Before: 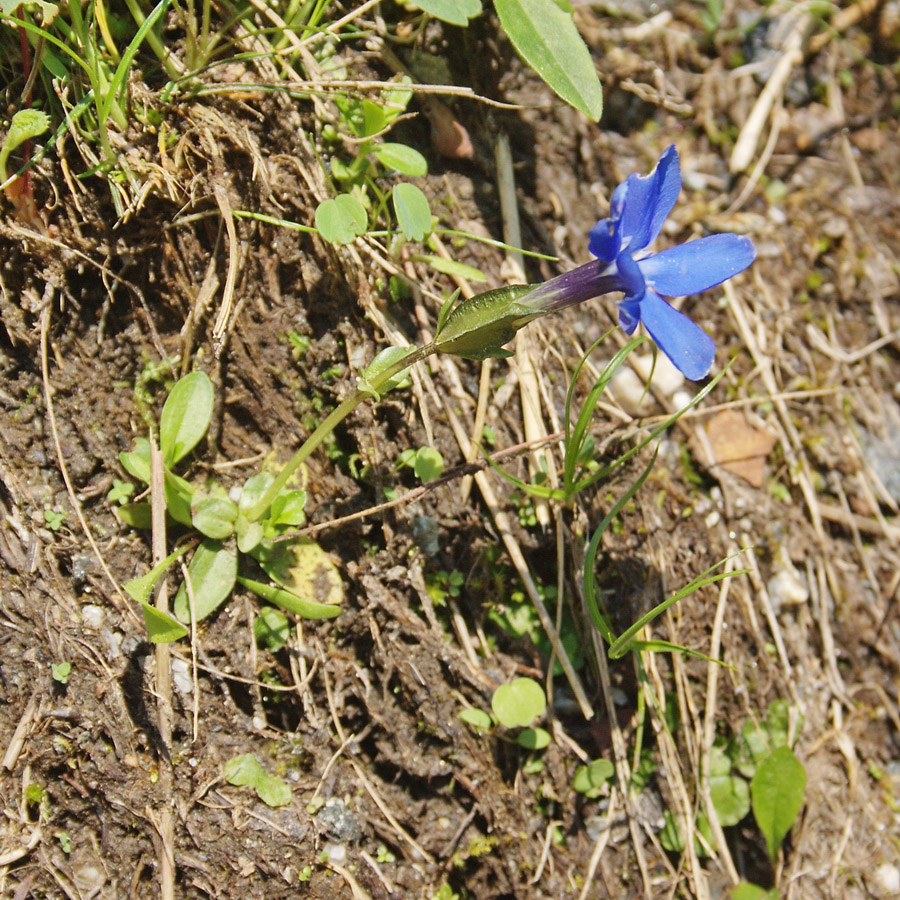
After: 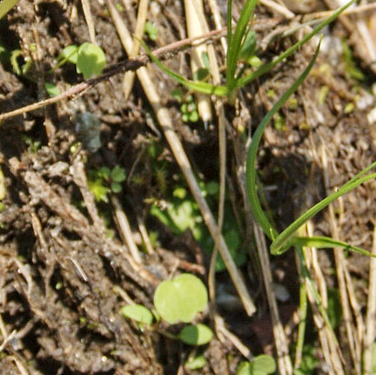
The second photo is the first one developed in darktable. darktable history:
local contrast: detail 130%
crop: left 37.621%, top 44.991%, right 20.501%, bottom 13.342%
